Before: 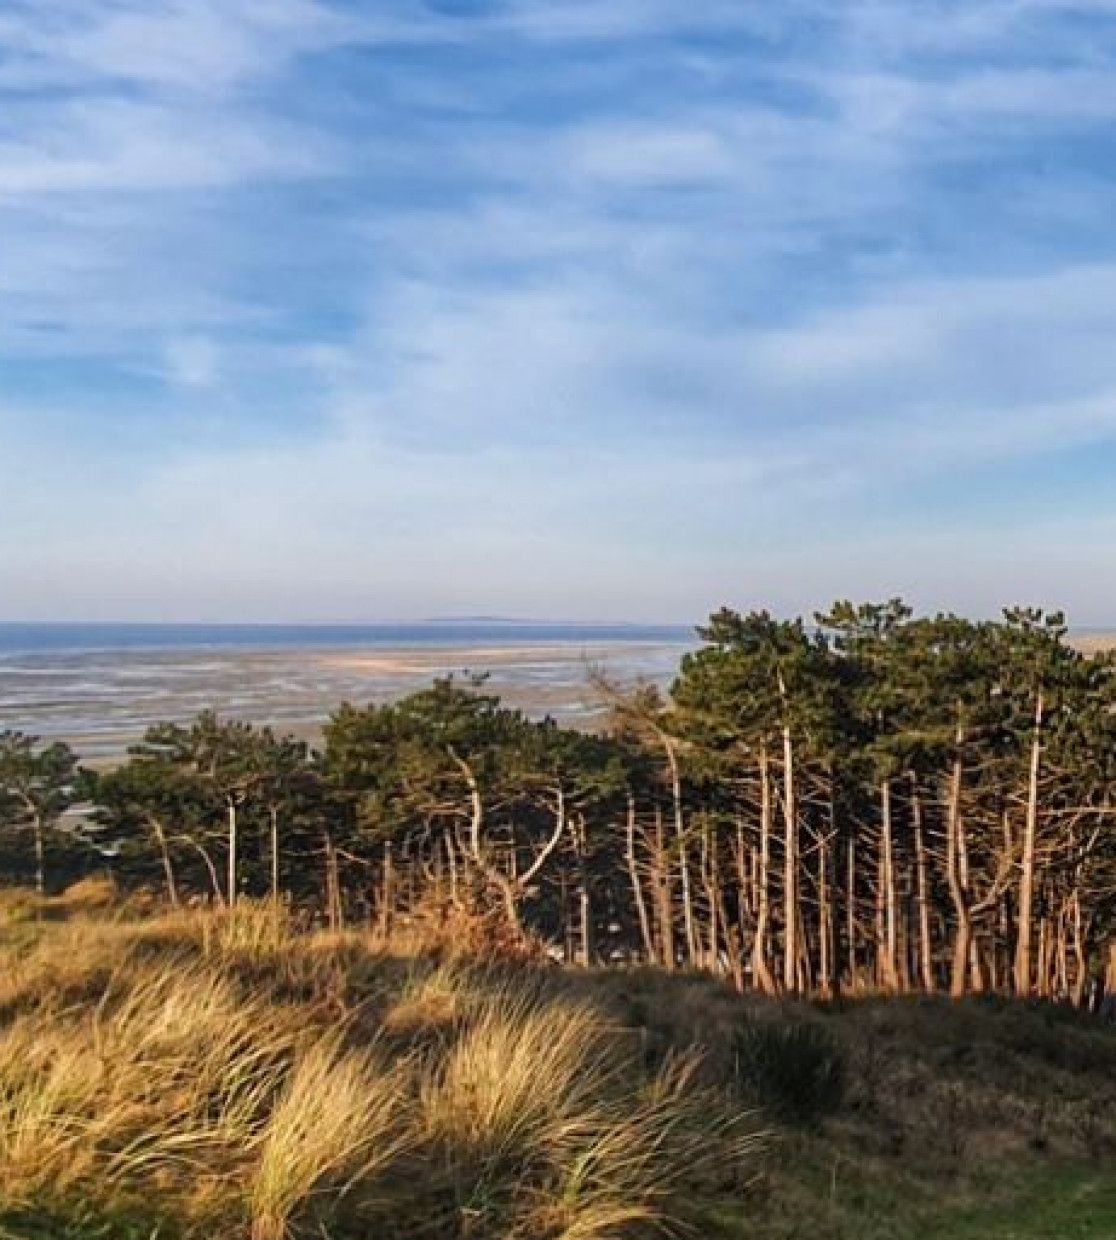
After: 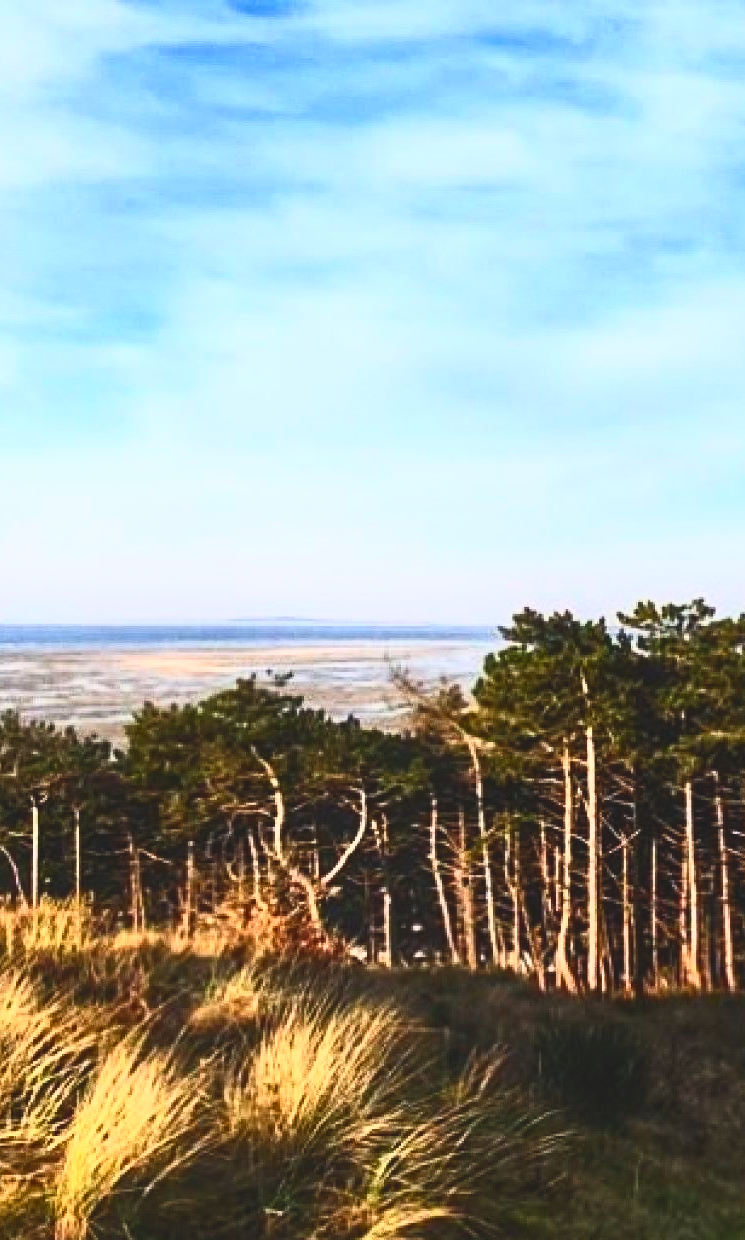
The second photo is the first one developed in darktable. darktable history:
contrast brightness saturation: contrast 0.83, brightness 0.59, saturation 0.59
exposure: black level correction -0.015, exposure -0.5 EV, compensate highlight preservation false
crop and rotate: left 17.732%, right 15.423%
